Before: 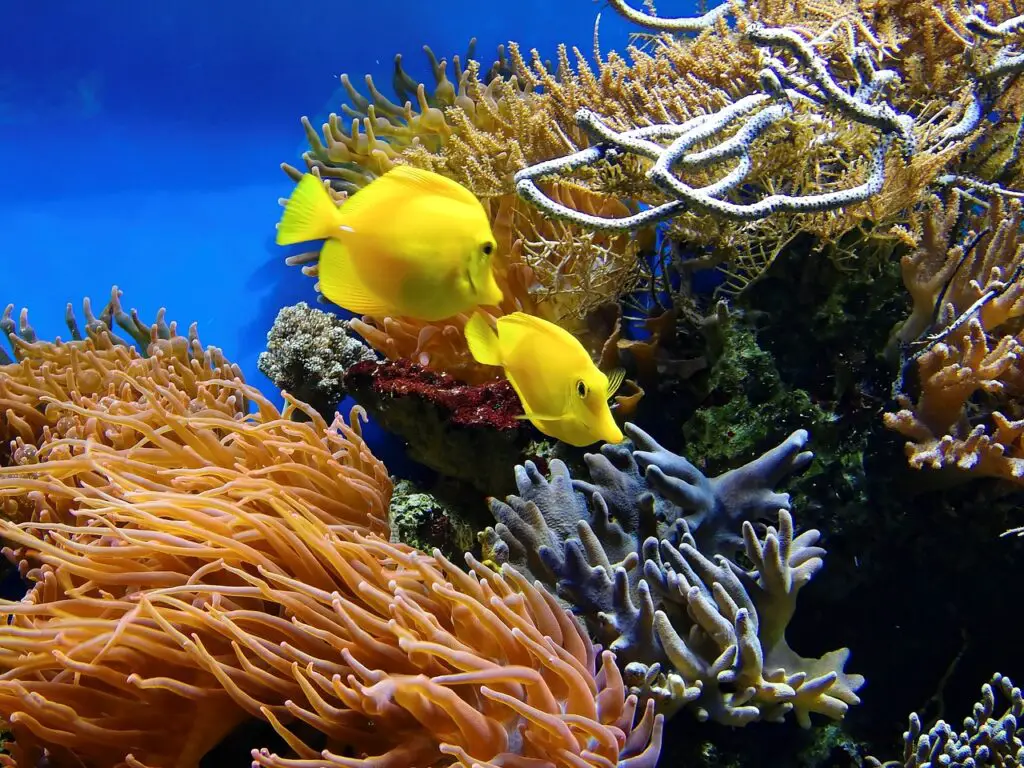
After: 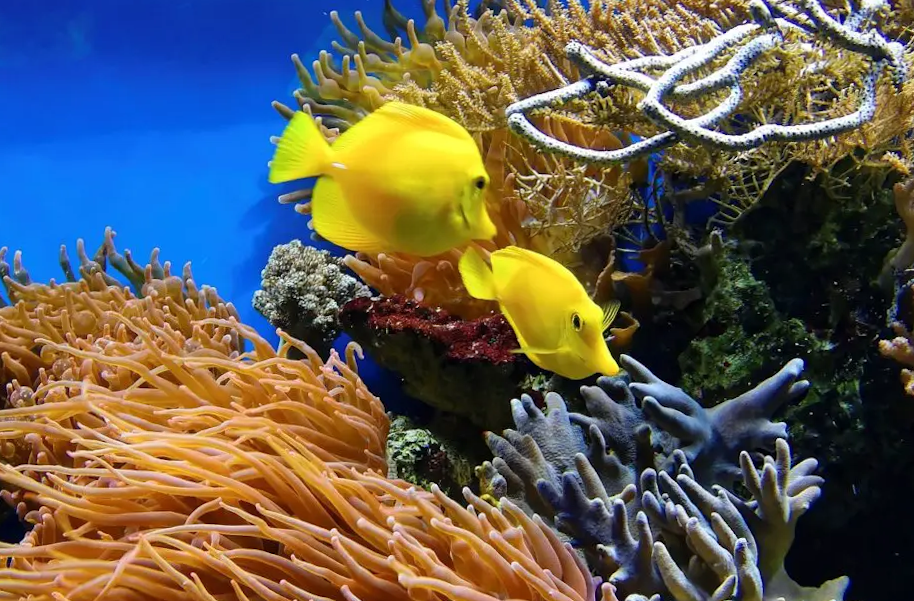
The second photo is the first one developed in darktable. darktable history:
crop: top 7.49%, right 9.717%, bottom 11.943%
rotate and perspective: rotation -1°, crop left 0.011, crop right 0.989, crop top 0.025, crop bottom 0.975
